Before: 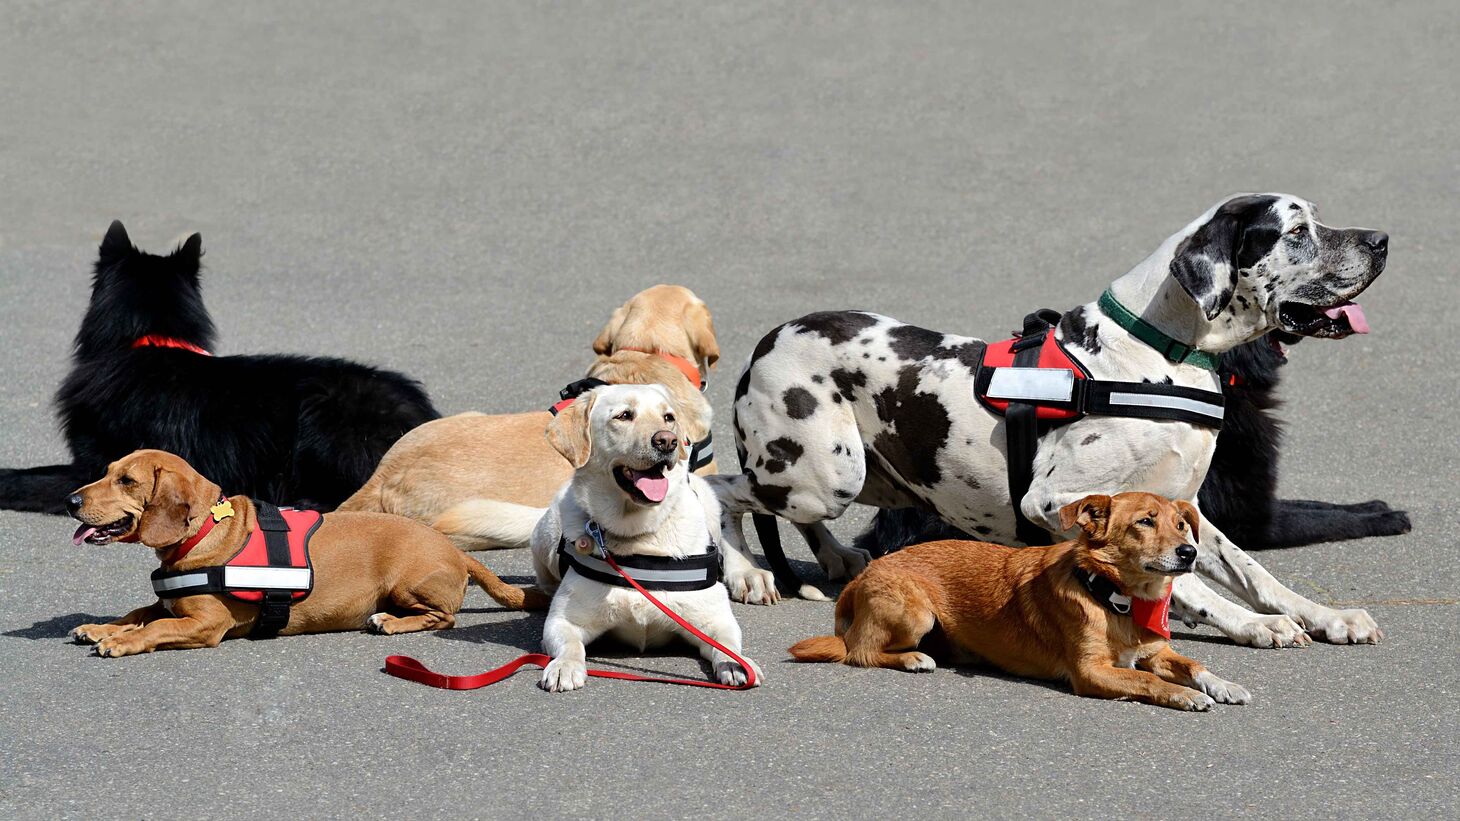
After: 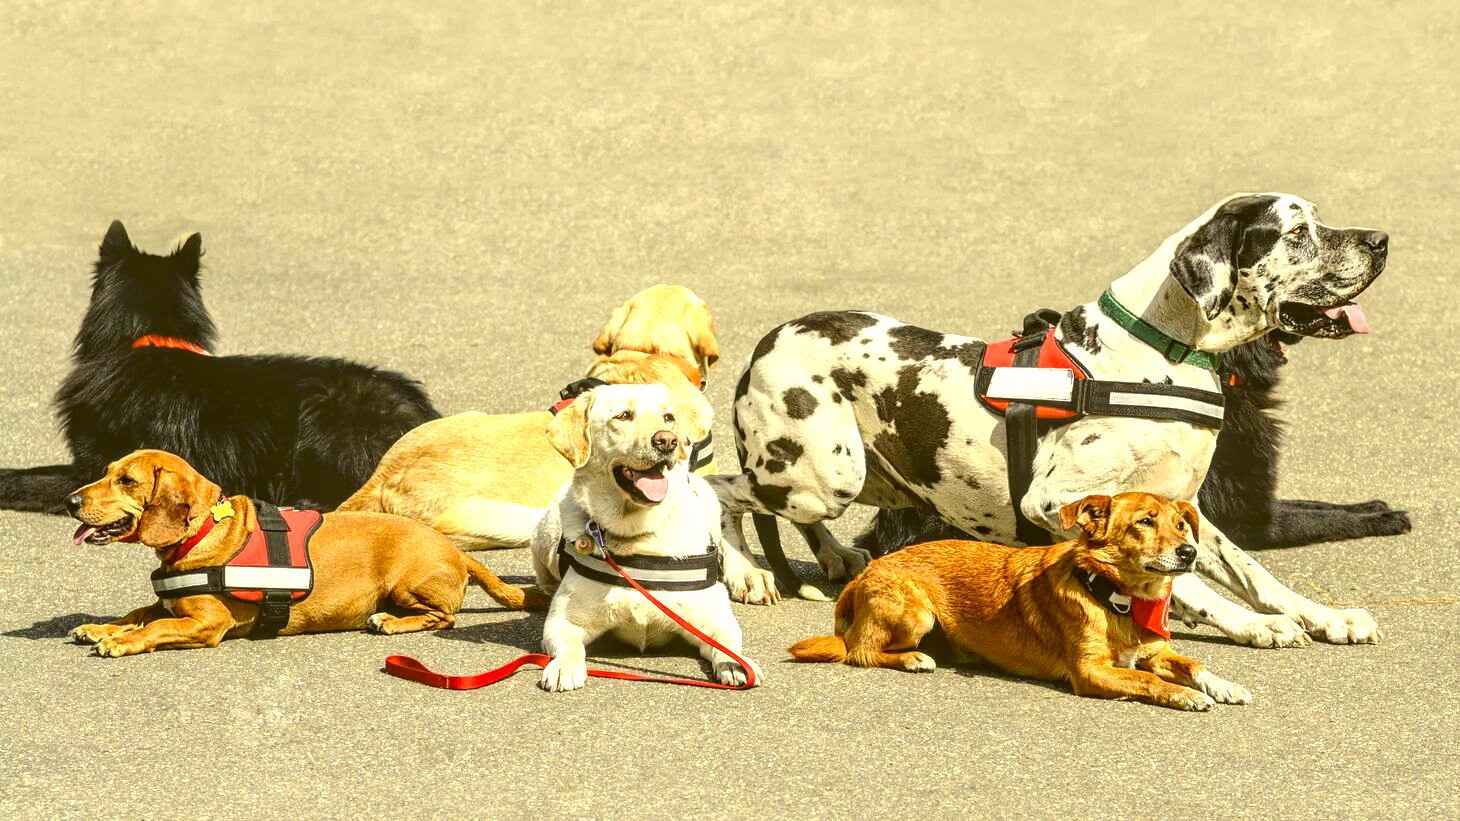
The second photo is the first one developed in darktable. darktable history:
local contrast: highlights 0%, shadows 0%, detail 133%
exposure: black level correction 0, exposure 1.1 EV, compensate exposure bias true, compensate highlight preservation false
color correction: highlights a* 0.162, highlights b* 29.53, shadows a* -0.162, shadows b* 21.09
tone equalizer: on, module defaults
